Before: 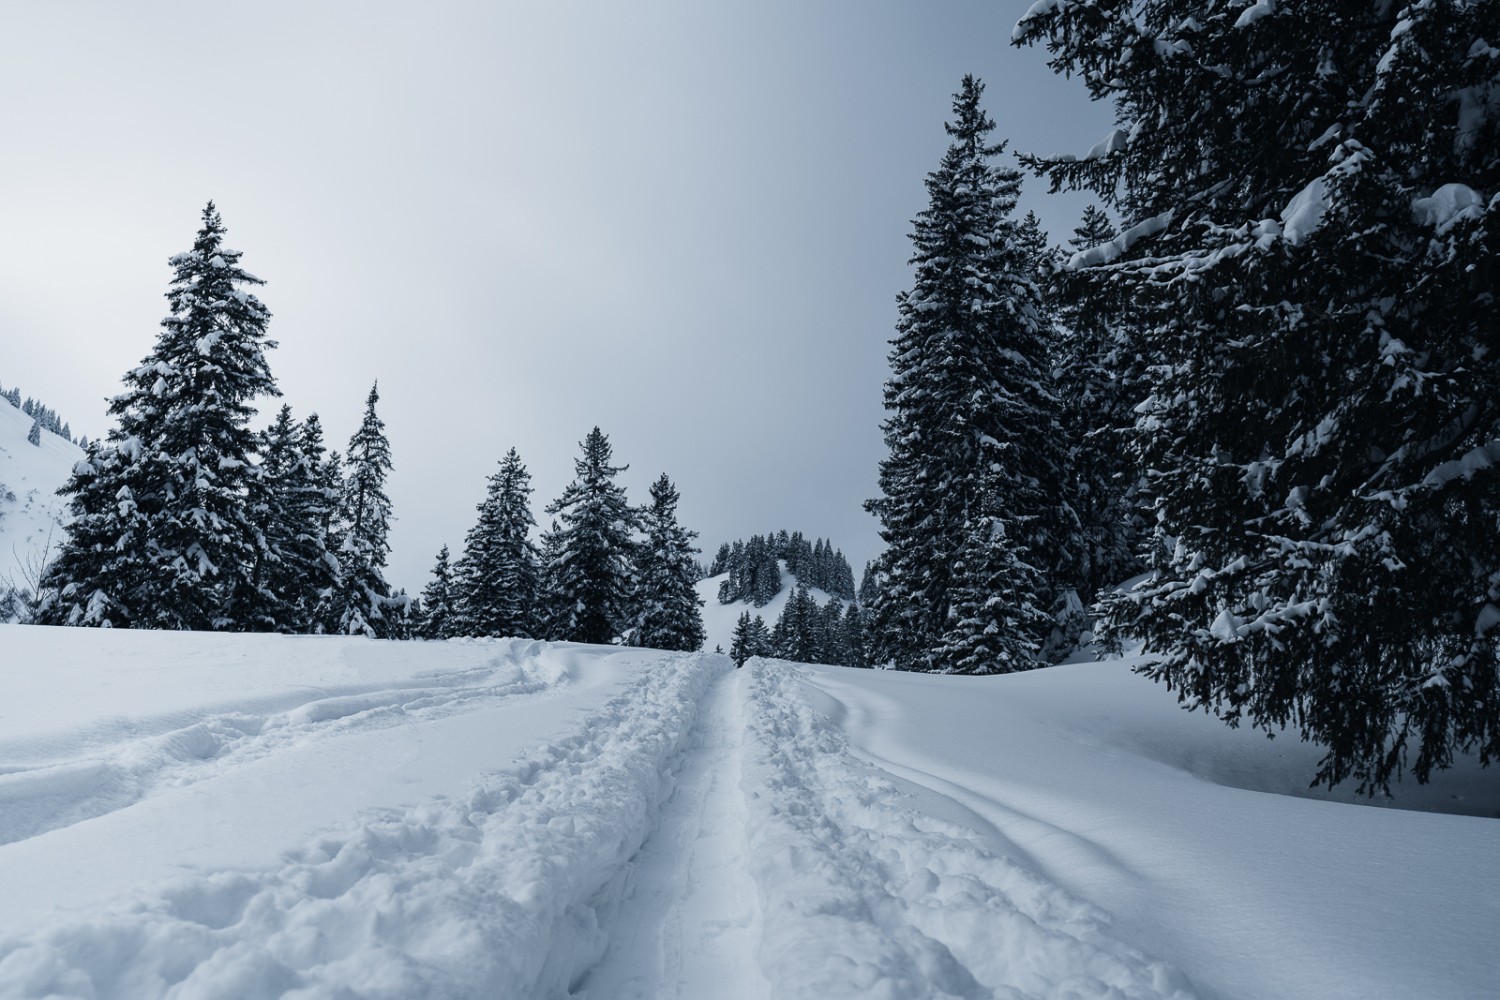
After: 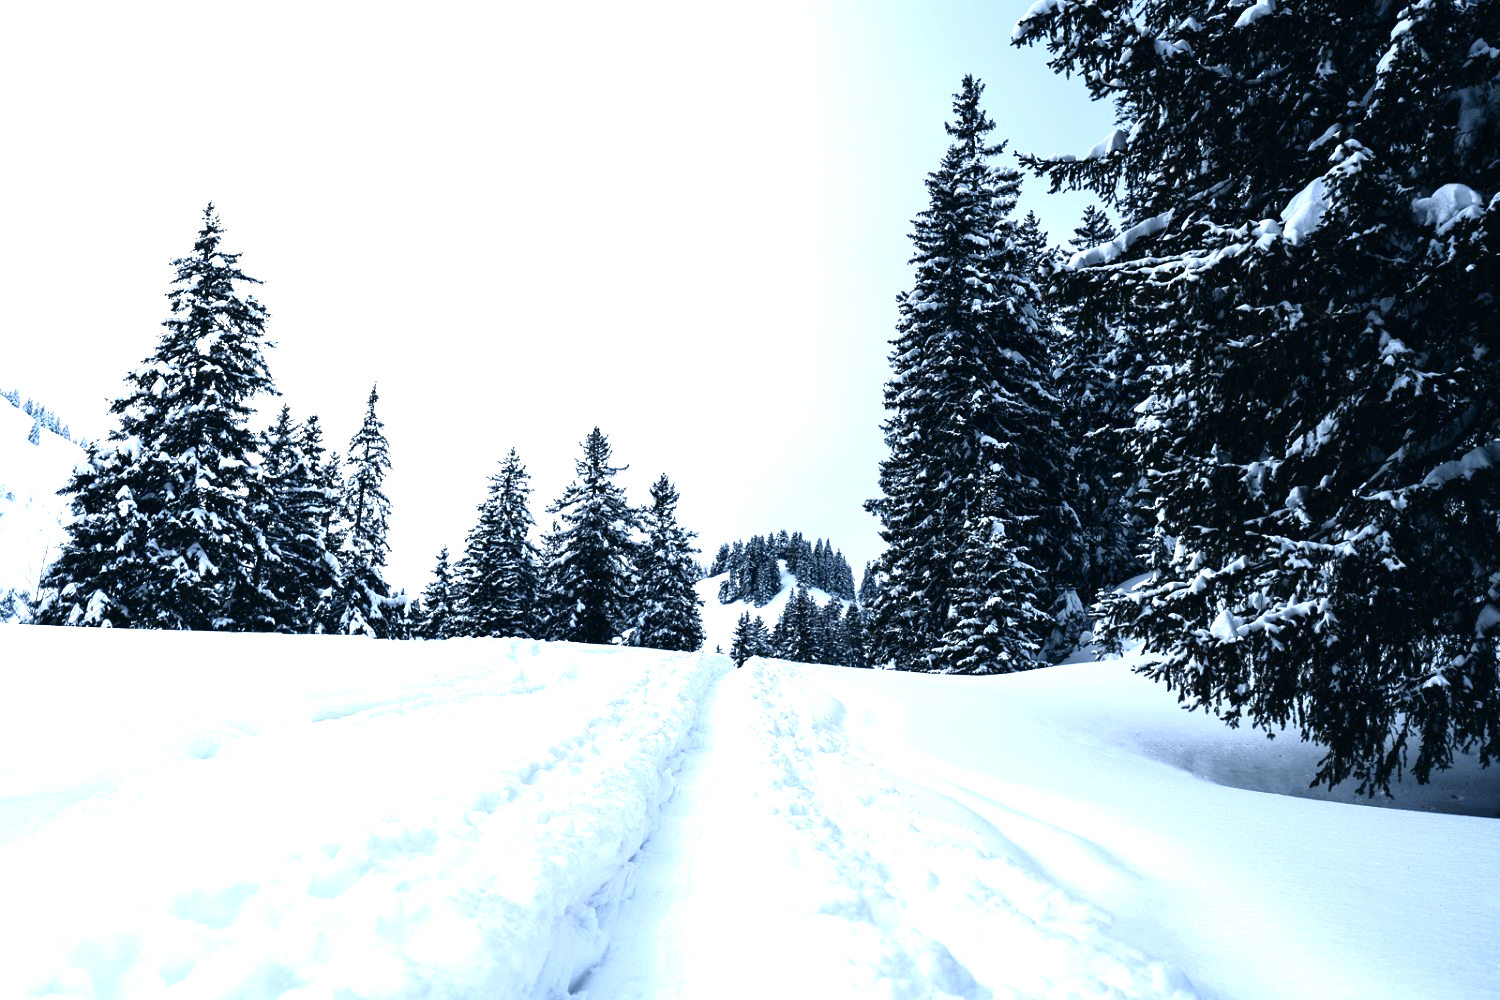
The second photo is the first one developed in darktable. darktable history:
contrast brightness saturation: brightness -0.25, saturation 0.2
exposure: black level correction 0, exposure 1.75 EV, compensate exposure bias true, compensate highlight preservation false
tone curve: curves: ch0 [(0, 0.009) (0.105, 0.08) (0.195, 0.18) (0.283, 0.316) (0.384, 0.434) (0.485, 0.531) (0.638, 0.69) (0.81, 0.872) (1, 0.977)]; ch1 [(0, 0) (0.161, 0.092) (0.35, 0.33) (0.379, 0.401) (0.456, 0.469) (0.502, 0.5) (0.525, 0.514) (0.586, 0.617) (0.635, 0.655) (1, 1)]; ch2 [(0, 0) (0.371, 0.362) (0.437, 0.437) (0.48, 0.49) (0.53, 0.515) (0.56, 0.571) (0.622, 0.606) (1, 1)], color space Lab, independent channels, preserve colors none
